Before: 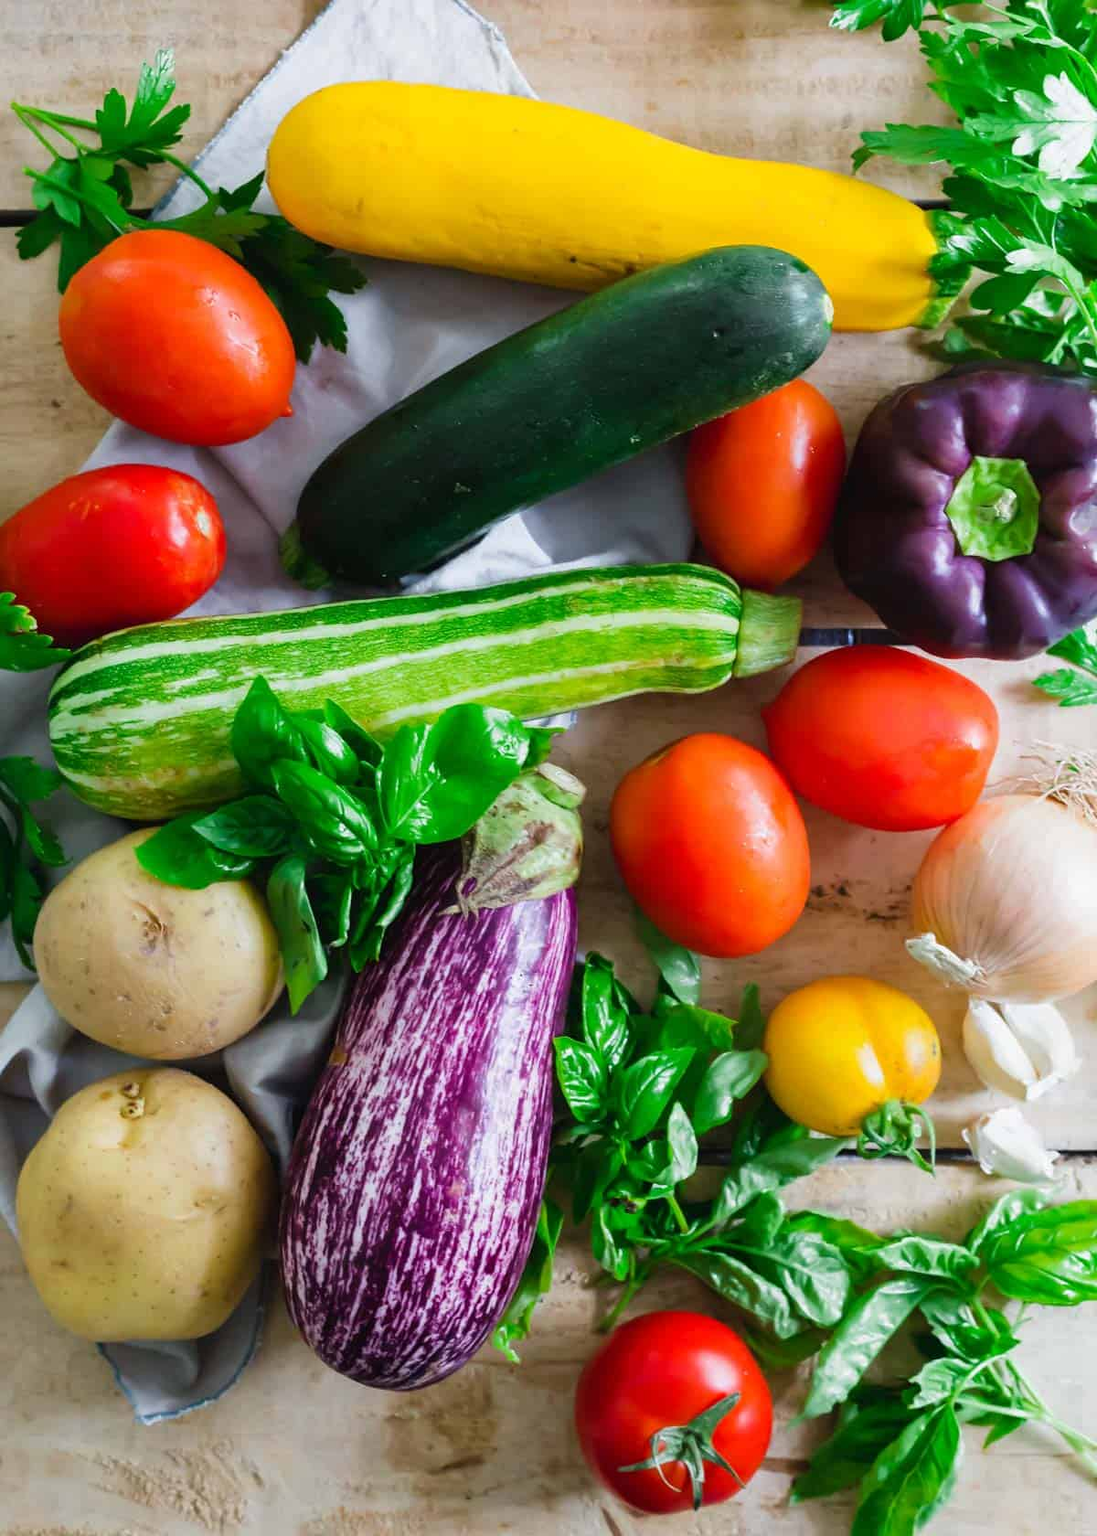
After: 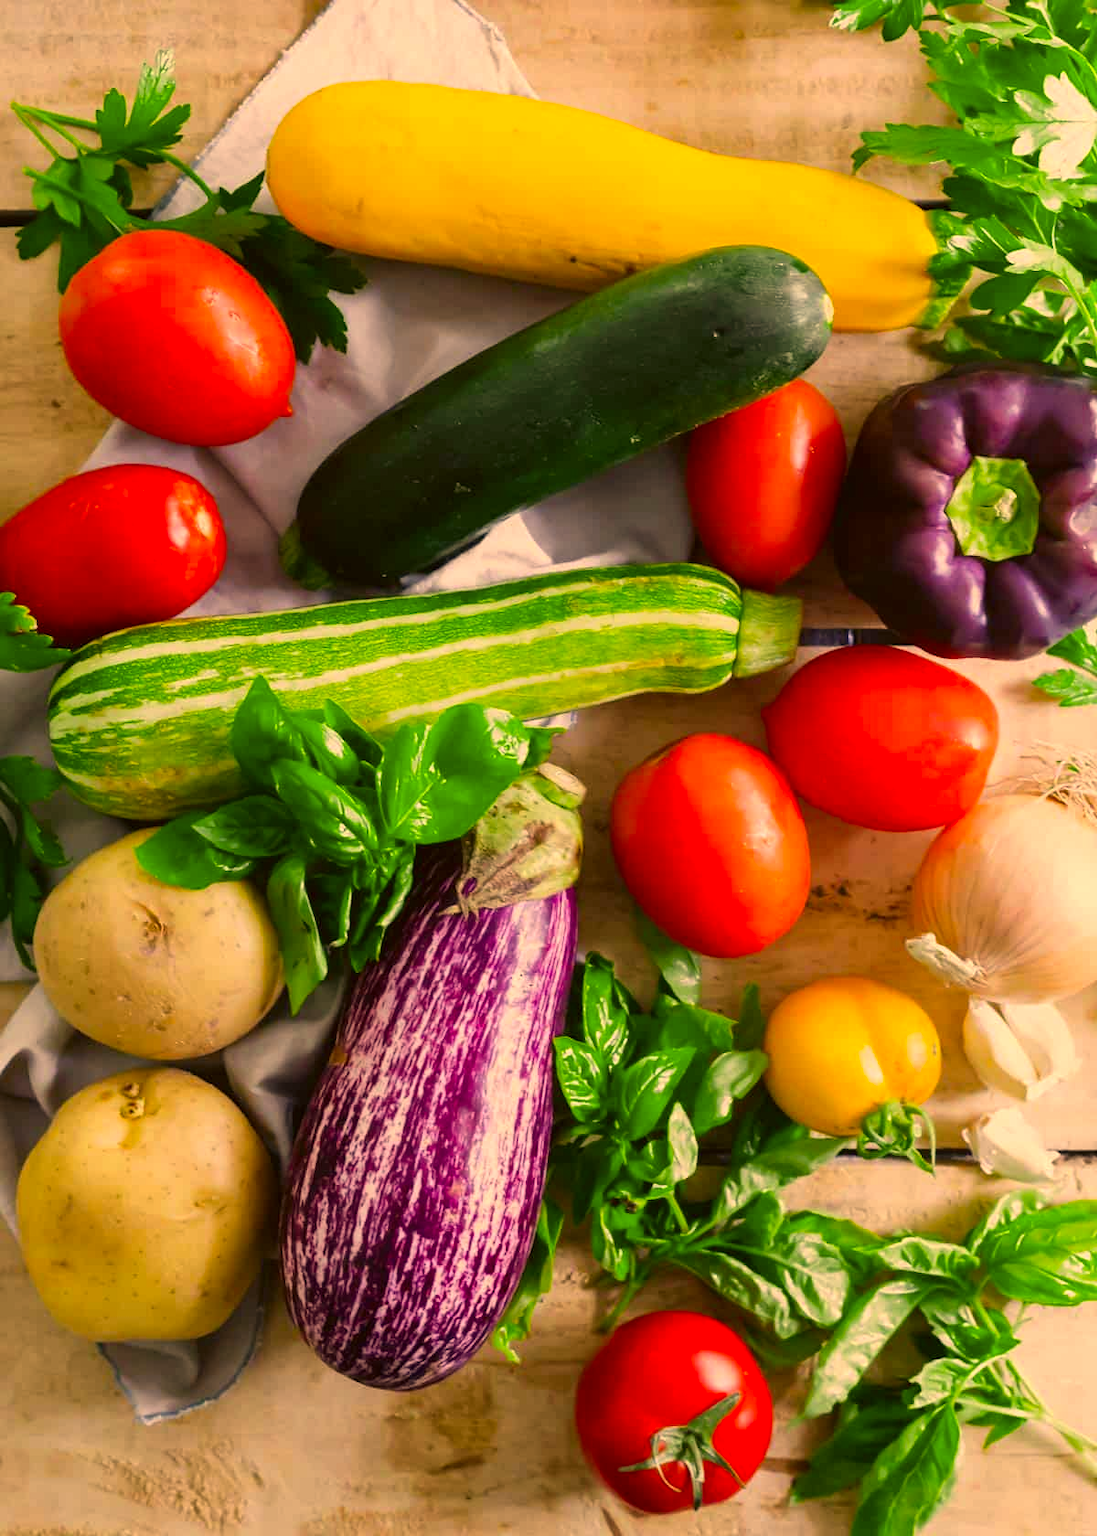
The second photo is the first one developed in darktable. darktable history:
color correction: highlights a* 18.63, highlights b* 35.89, shadows a* 1.77, shadows b* 6.49, saturation 1.05
